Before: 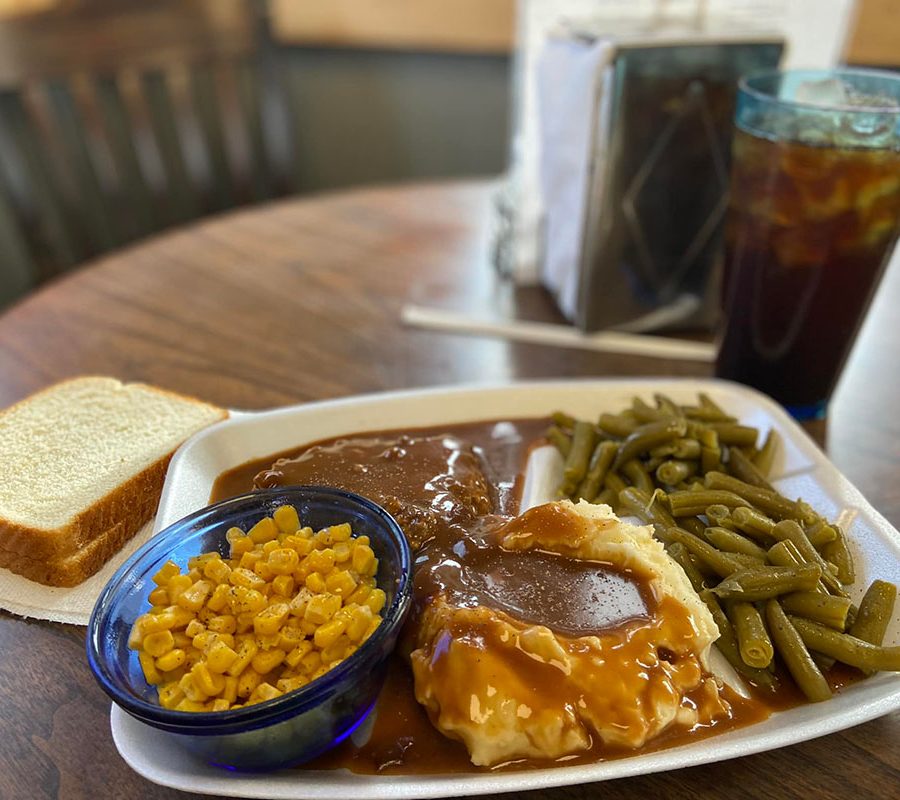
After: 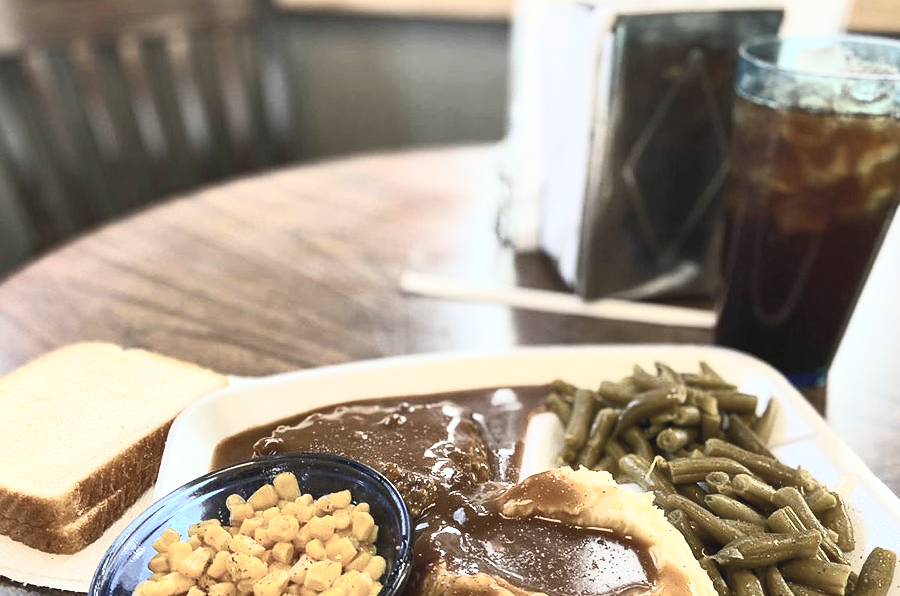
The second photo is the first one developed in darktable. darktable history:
crop: top 4.23%, bottom 21.183%
contrast brightness saturation: contrast 0.587, brightness 0.577, saturation -0.342
